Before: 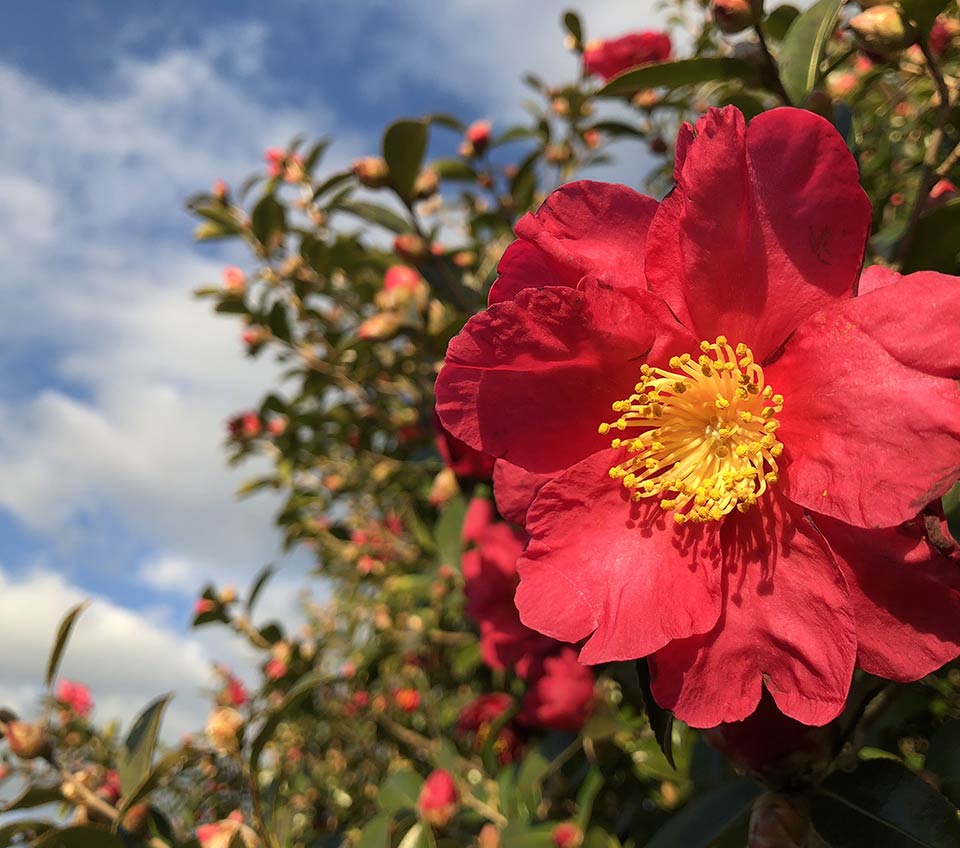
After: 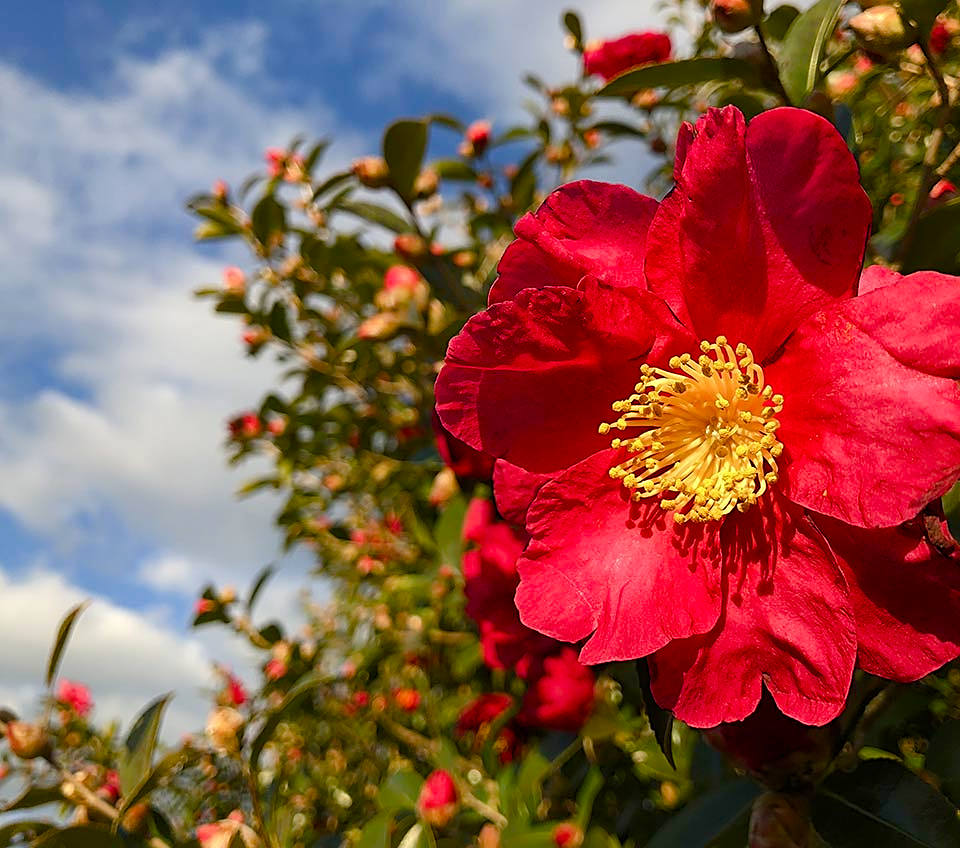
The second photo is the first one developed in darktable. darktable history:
sharpen: on, module defaults
color balance rgb: perceptual saturation grading › global saturation 45.149%, perceptual saturation grading › highlights -50.567%, perceptual saturation grading › shadows 30.229%
